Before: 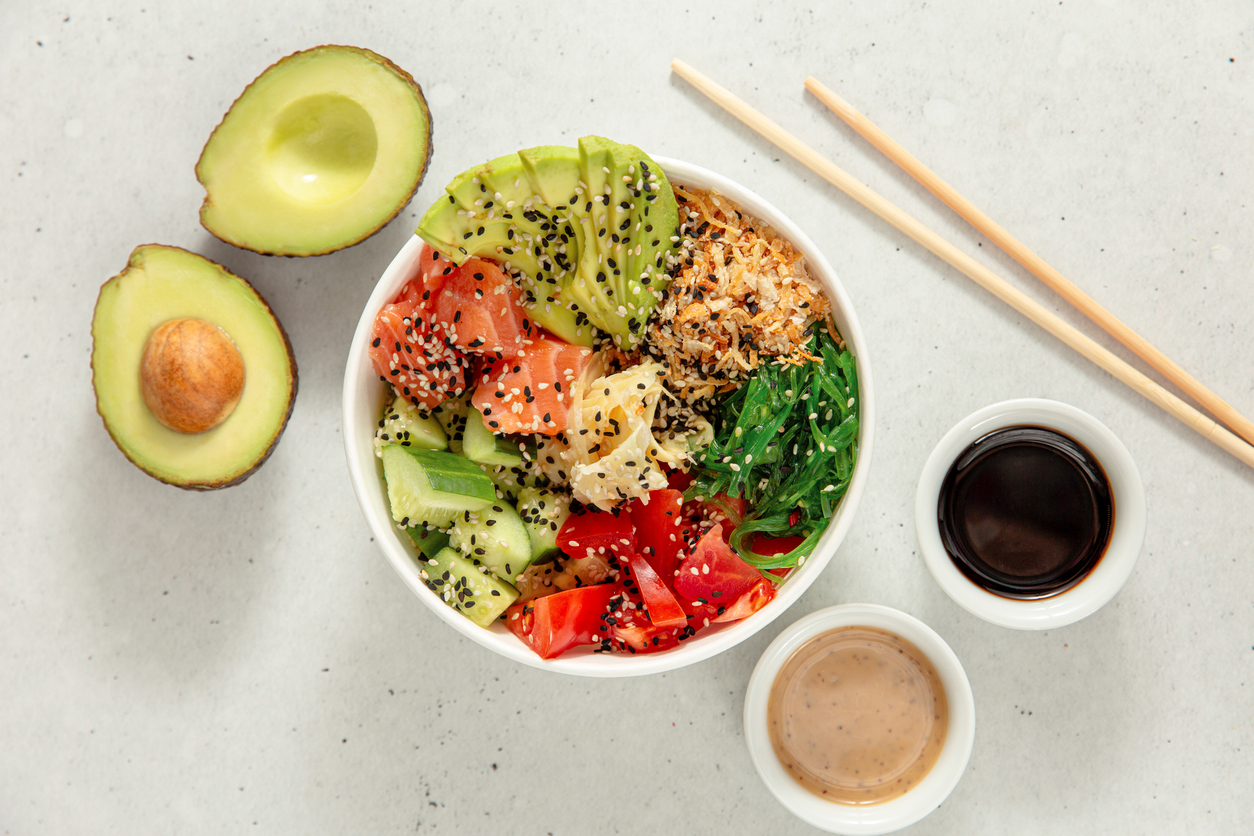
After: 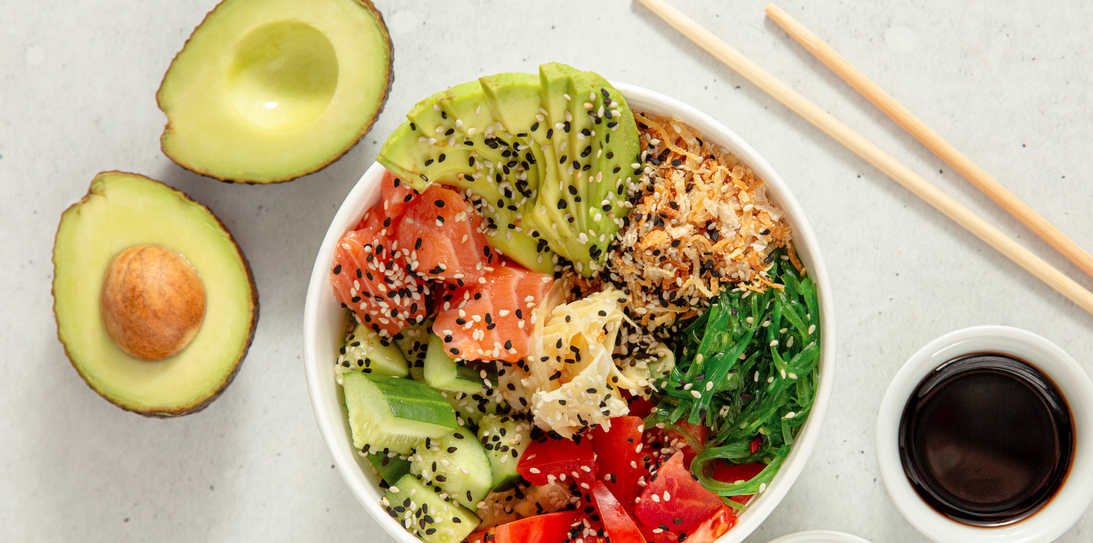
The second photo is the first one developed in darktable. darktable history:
crop: left 3.111%, top 8.835%, right 9.657%, bottom 26.192%
